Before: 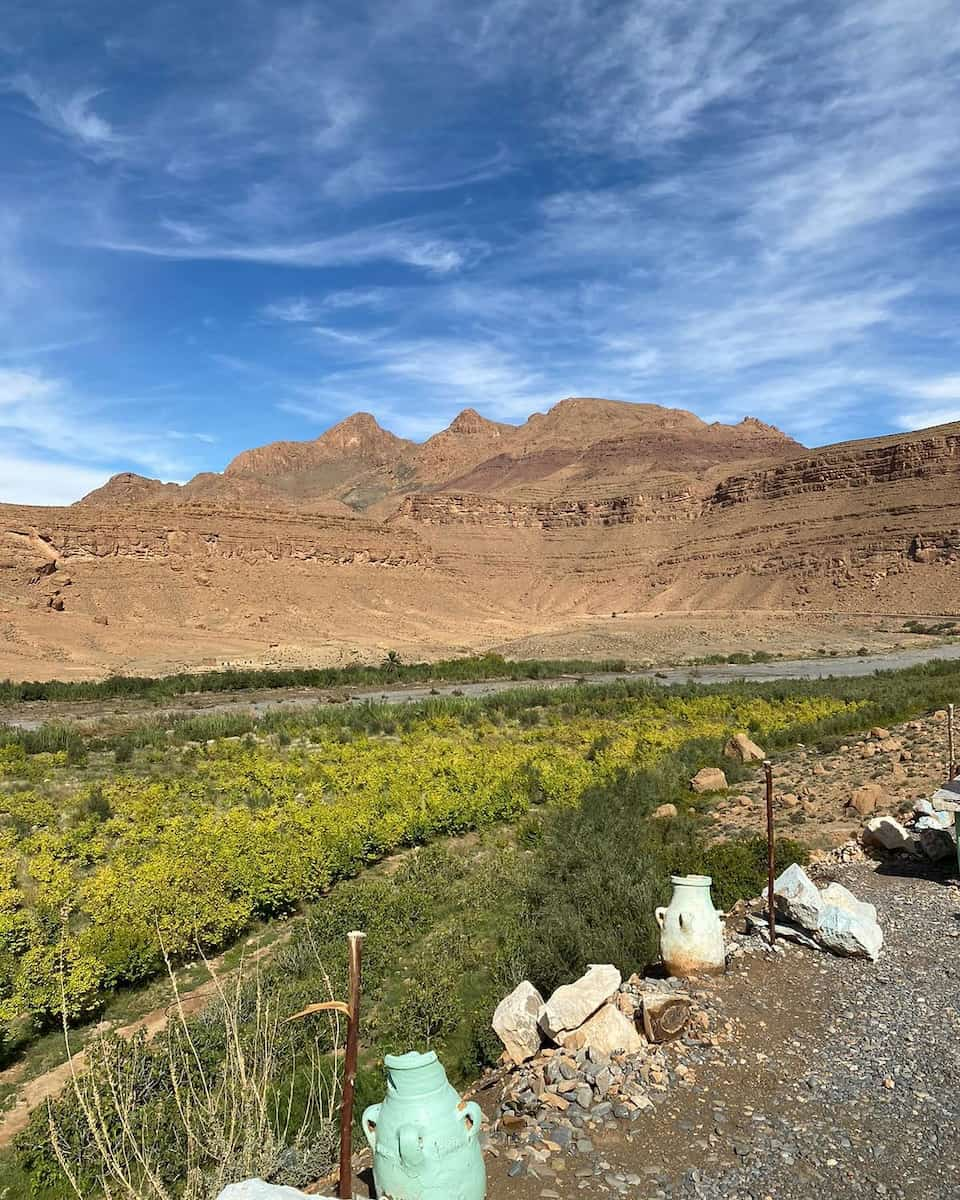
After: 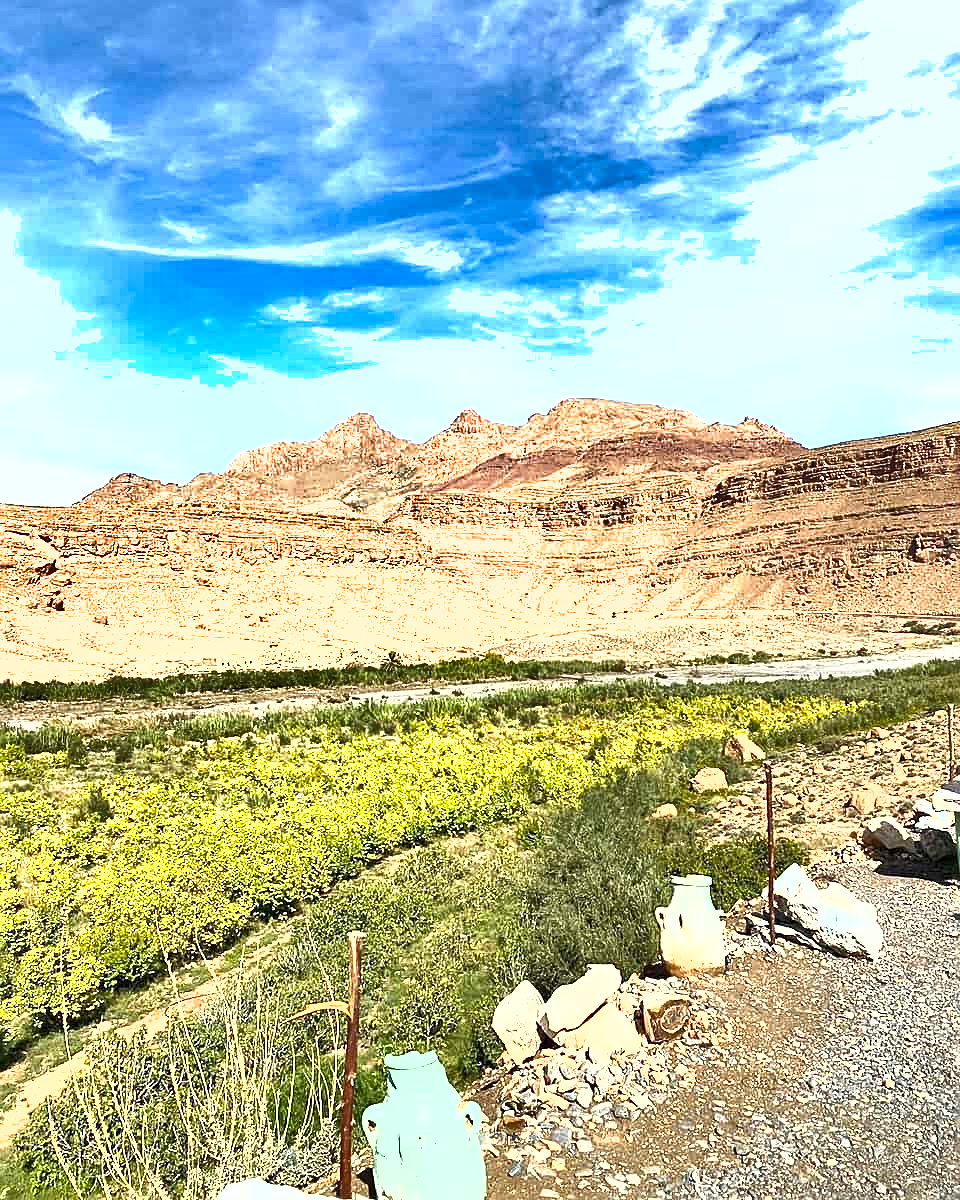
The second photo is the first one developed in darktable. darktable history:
exposure: black level correction 0, exposure 1.675 EV, compensate exposure bias true, compensate highlight preservation false
sharpen: on, module defaults
shadows and highlights: shadows 40, highlights -54, highlights color adjustment 46%, low approximation 0.01, soften with gaussian
rotate and perspective: automatic cropping original format, crop left 0, crop top 0
